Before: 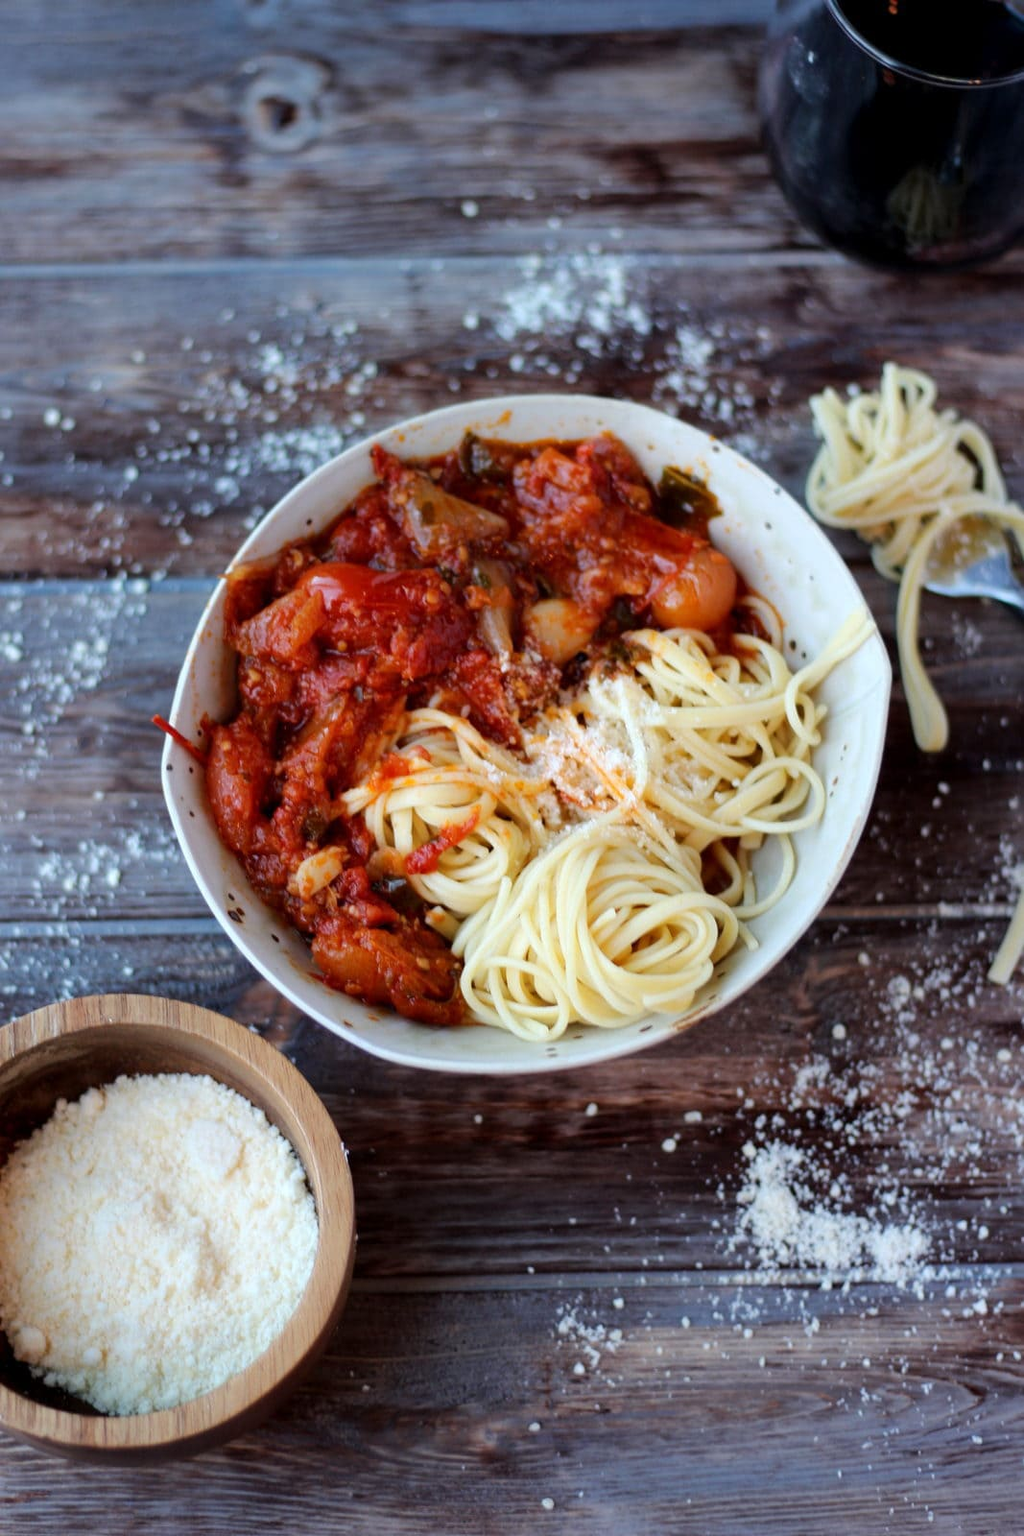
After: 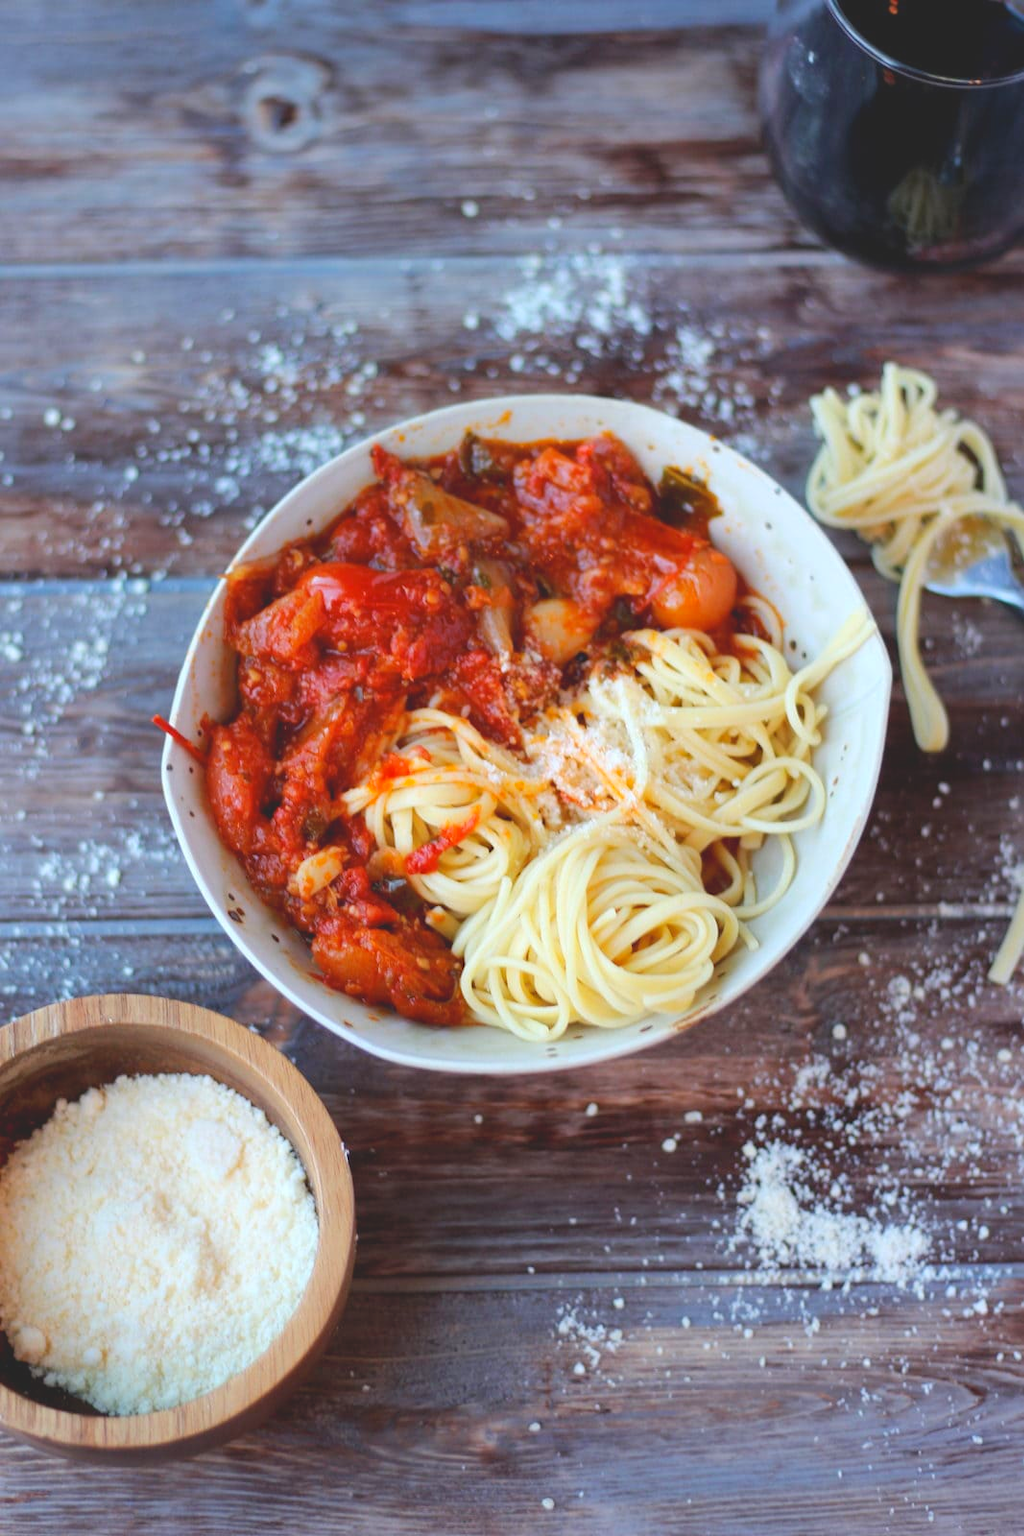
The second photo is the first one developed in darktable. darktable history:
contrast brightness saturation: contrast -0.289
exposure: black level correction 0, exposure 0.701 EV, compensate highlight preservation false
